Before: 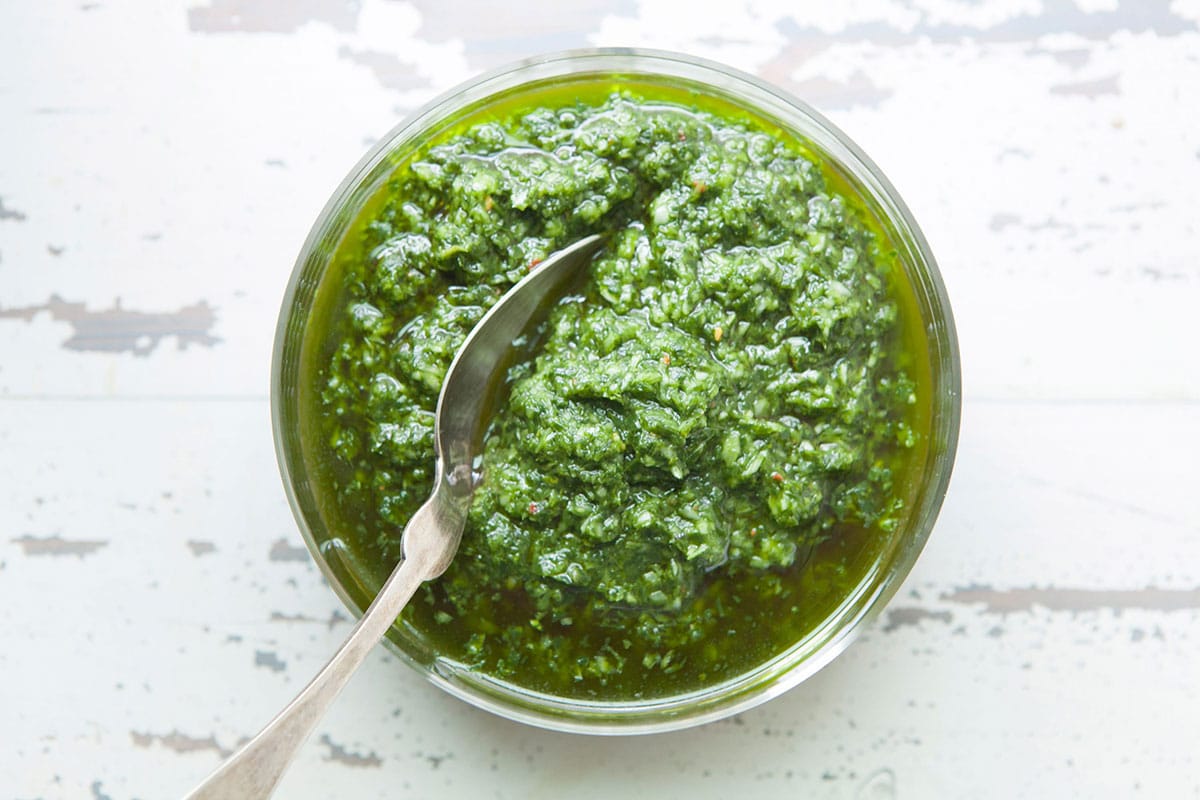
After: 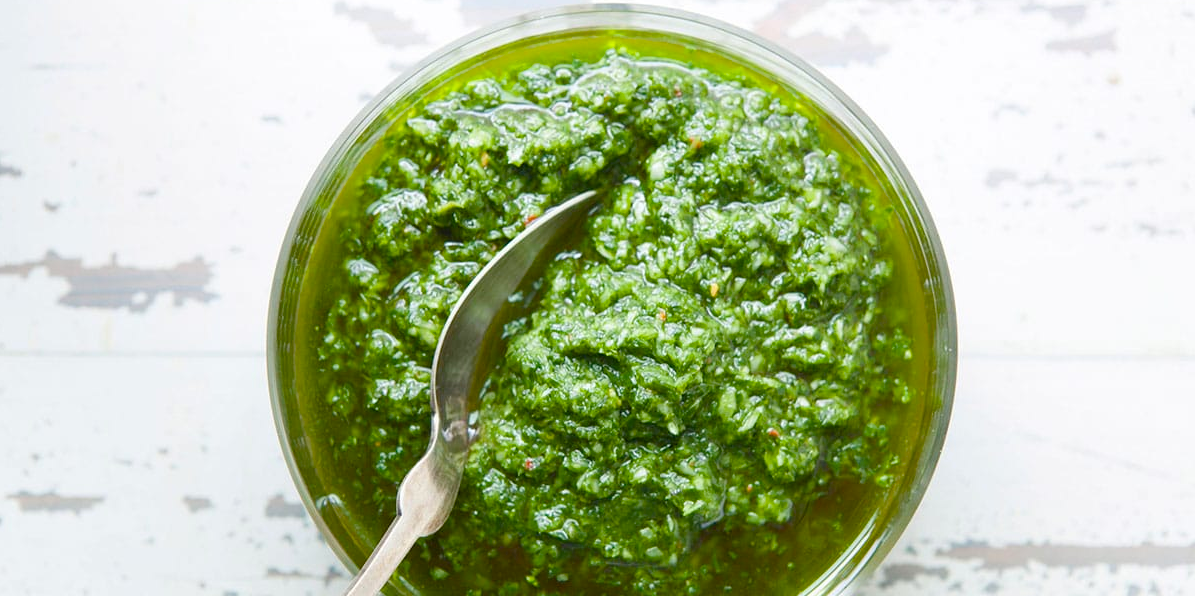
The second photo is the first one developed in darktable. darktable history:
crop: left 0.363%, top 5.508%, bottom 19.909%
color balance rgb: shadows lift › chroma 1.871%, shadows lift › hue 264.24°, power › hue 61.36°, perceptual saturation grading › global saturation 20%, perceptual saturation grading › highlights -14.303%, perceptual saturation grading › shadows 49.731%, global vibrance 9.87%
